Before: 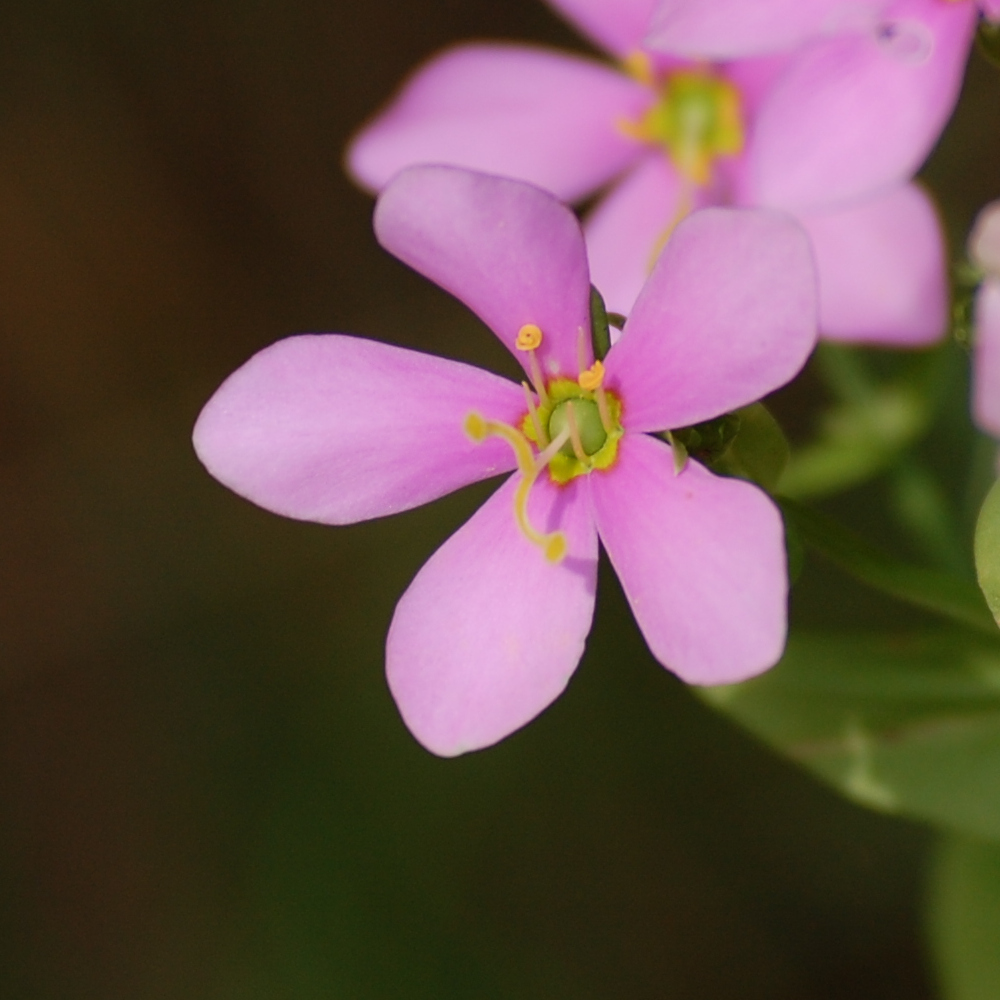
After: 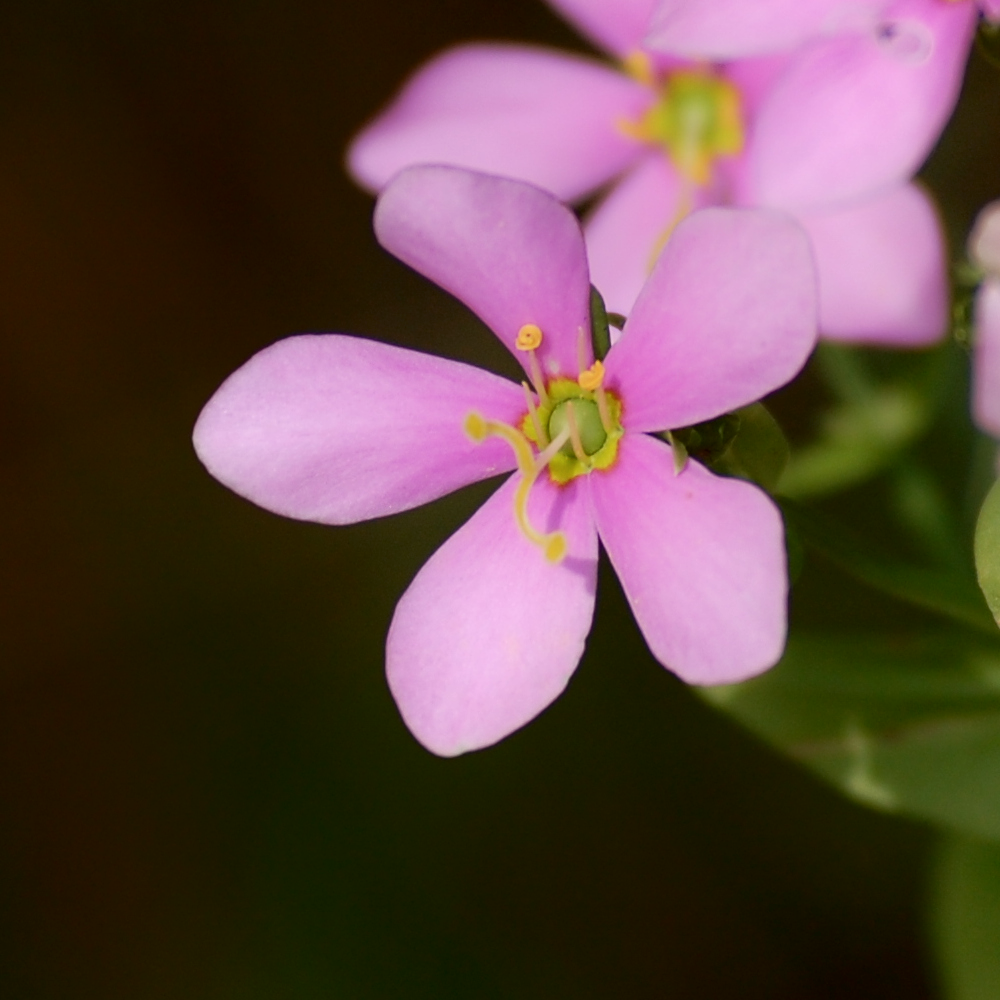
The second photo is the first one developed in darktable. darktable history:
tone equalizer: -8 EV 0.078 EV, mask exposure compensation -0.498 EV
shadows and highlights: shadows -60.51, white point adjustment -5.2, highlights 59.81
